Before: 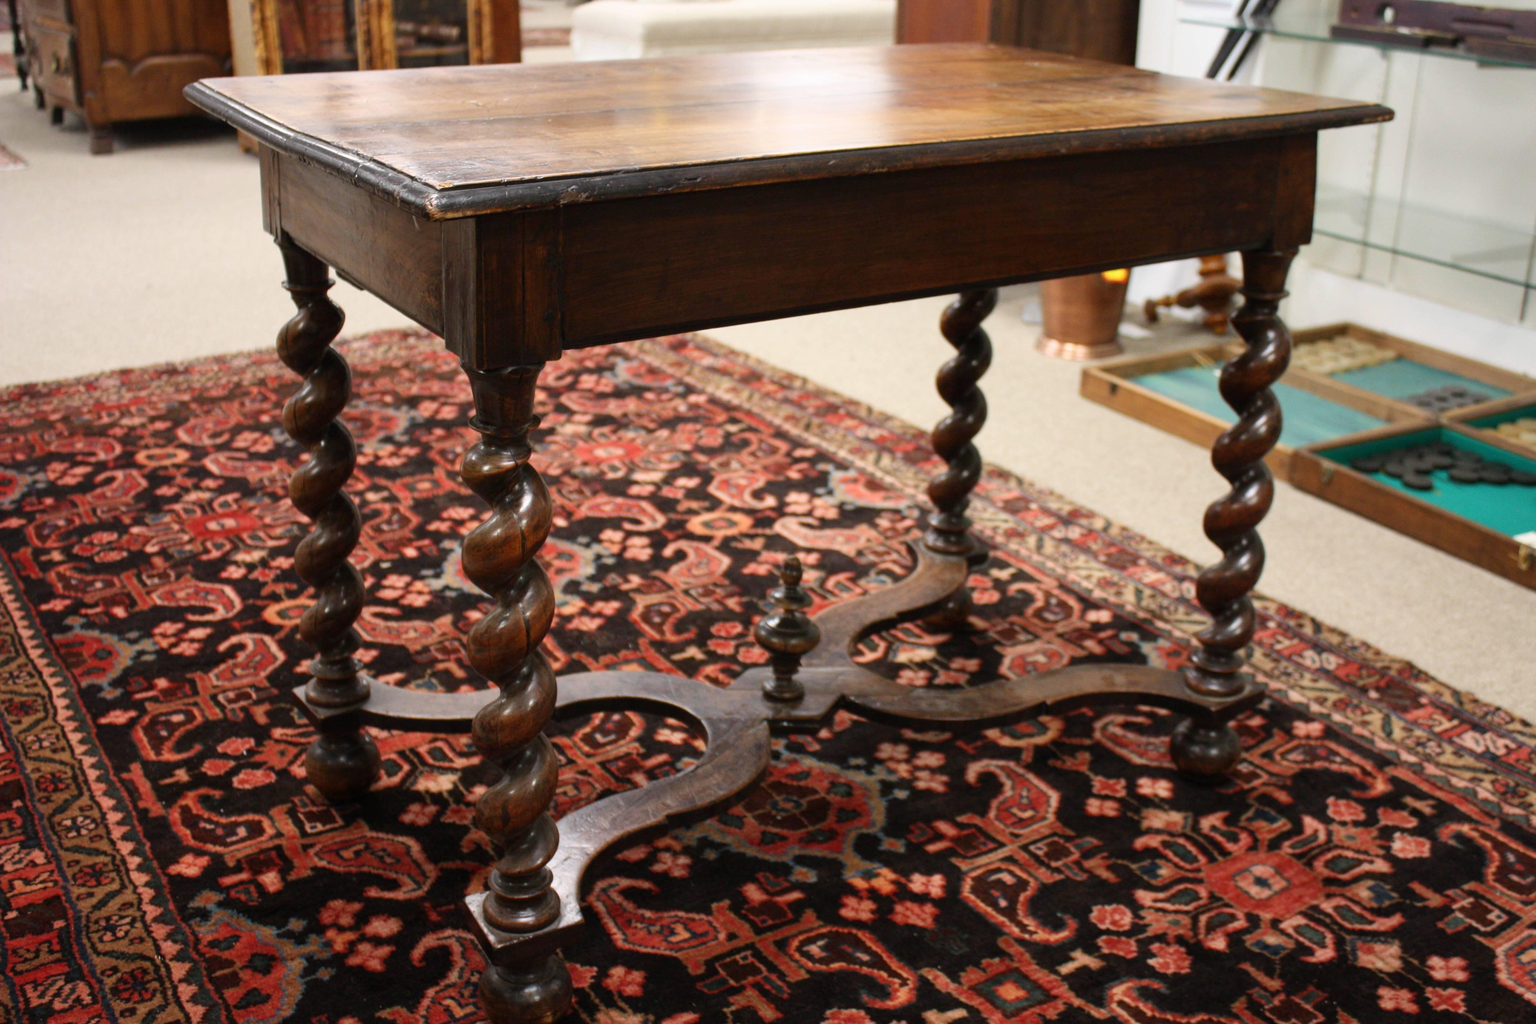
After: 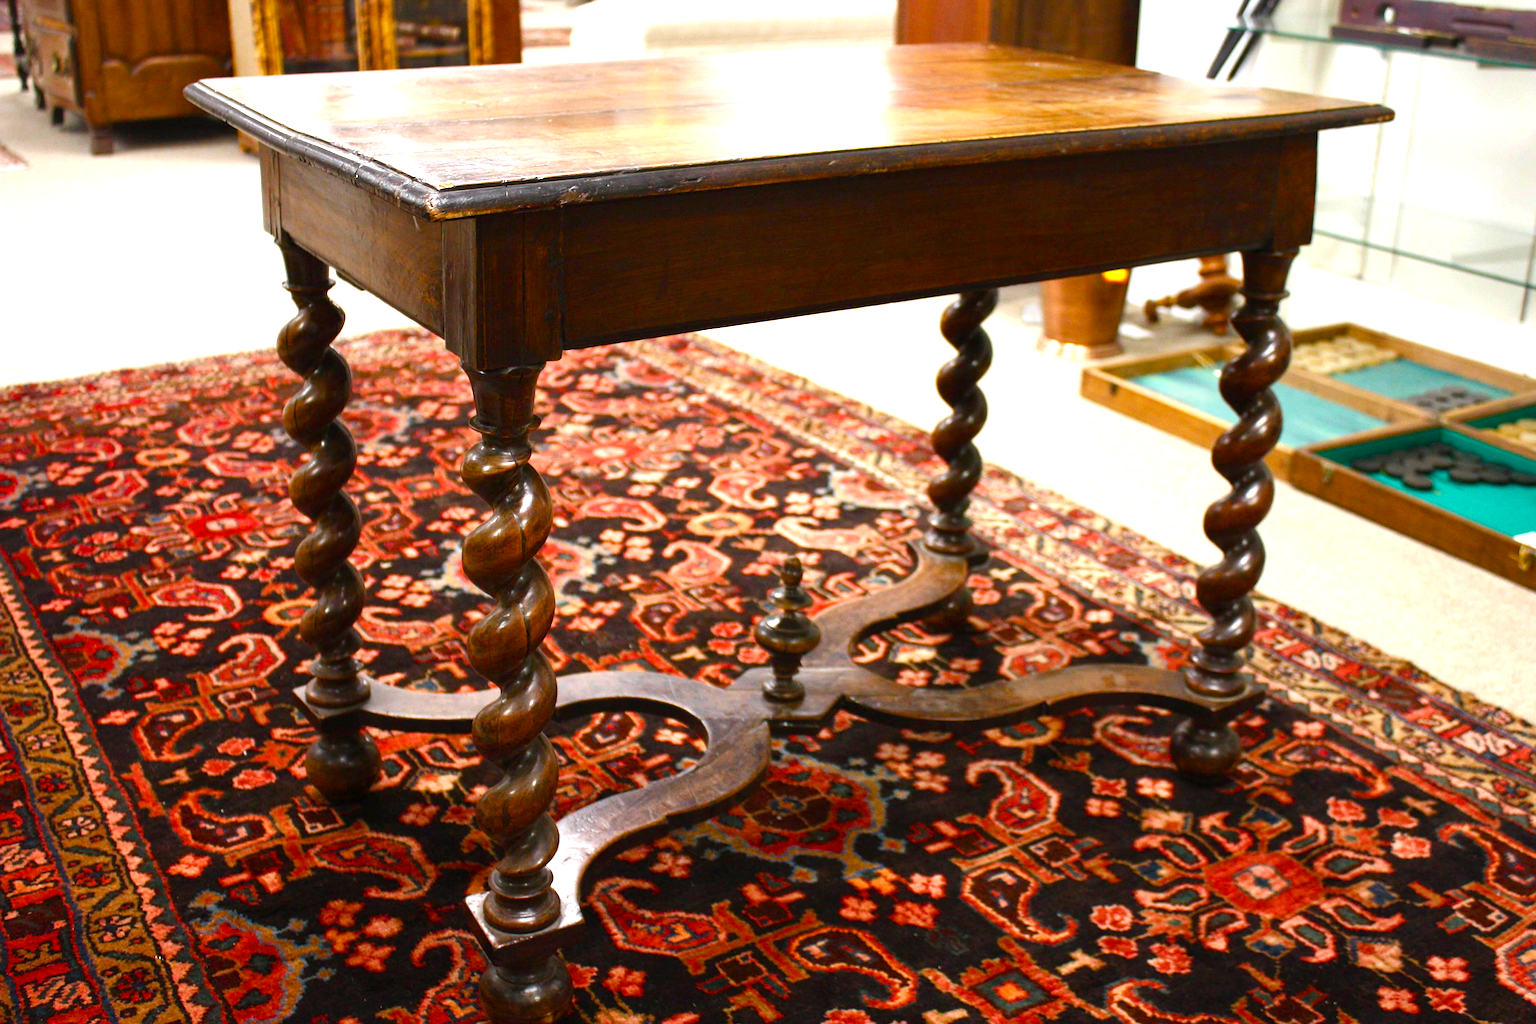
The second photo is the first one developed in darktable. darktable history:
sharpen: on, module defaults
color balance rgb: perceptual saturation grading › global saturation 20%, perceptual saturation grading › highlights -25.657%, perceptual saturation grading › shadows 49.304%, perceptual brilliance grading › global brilliance 25.763%, global vibrance 20%
